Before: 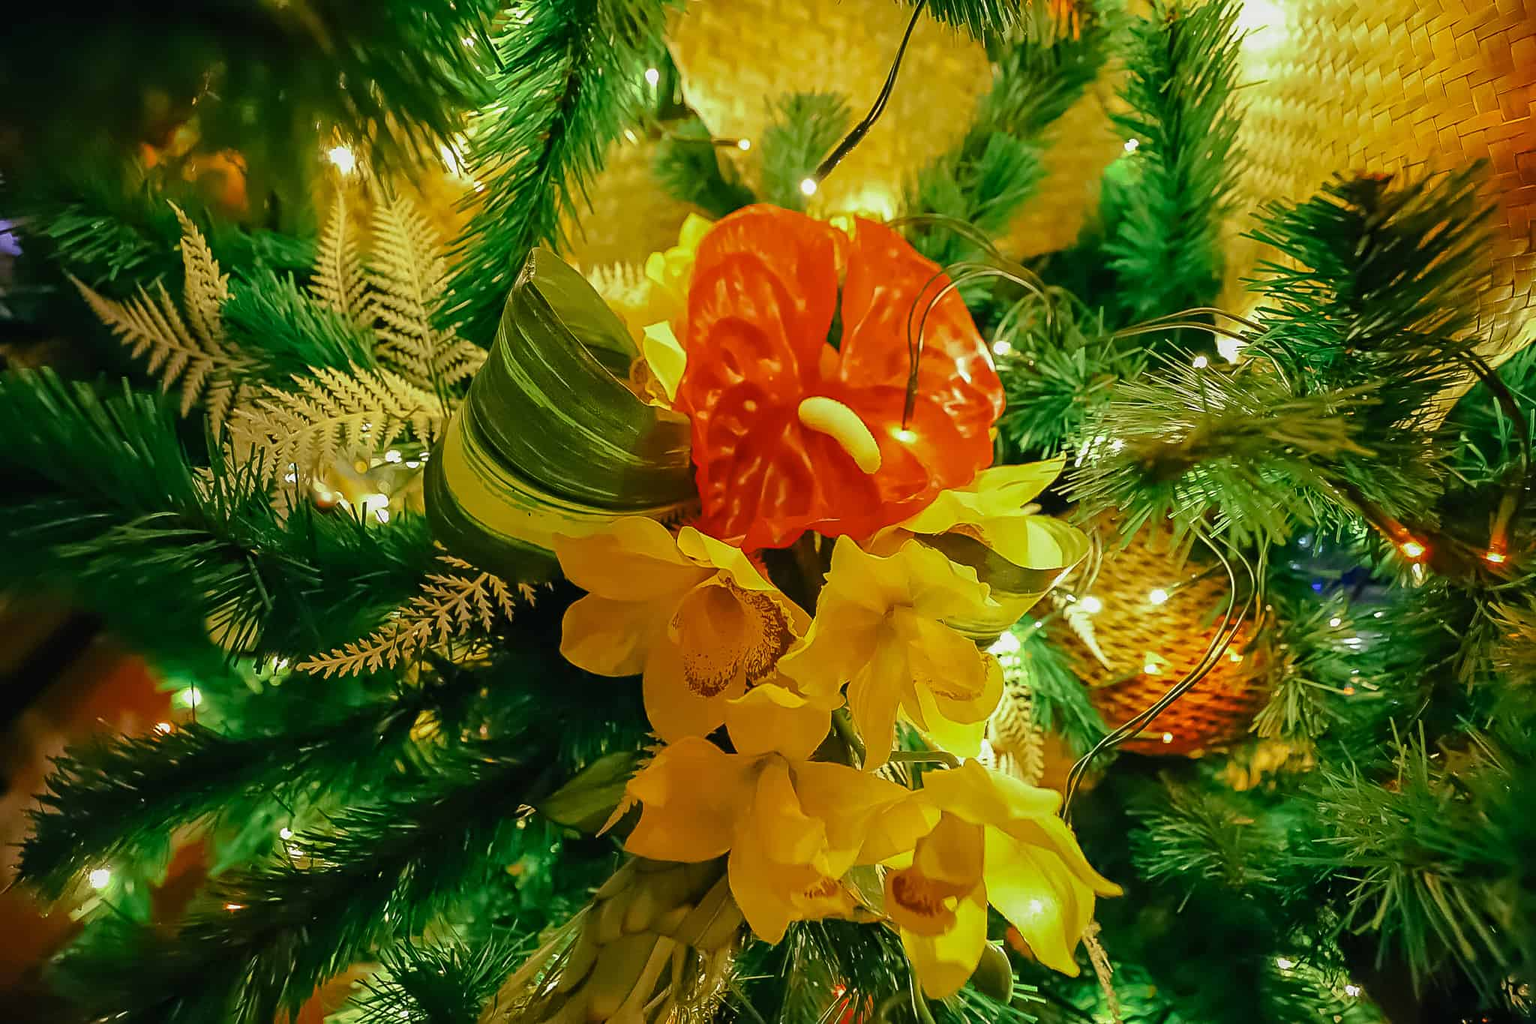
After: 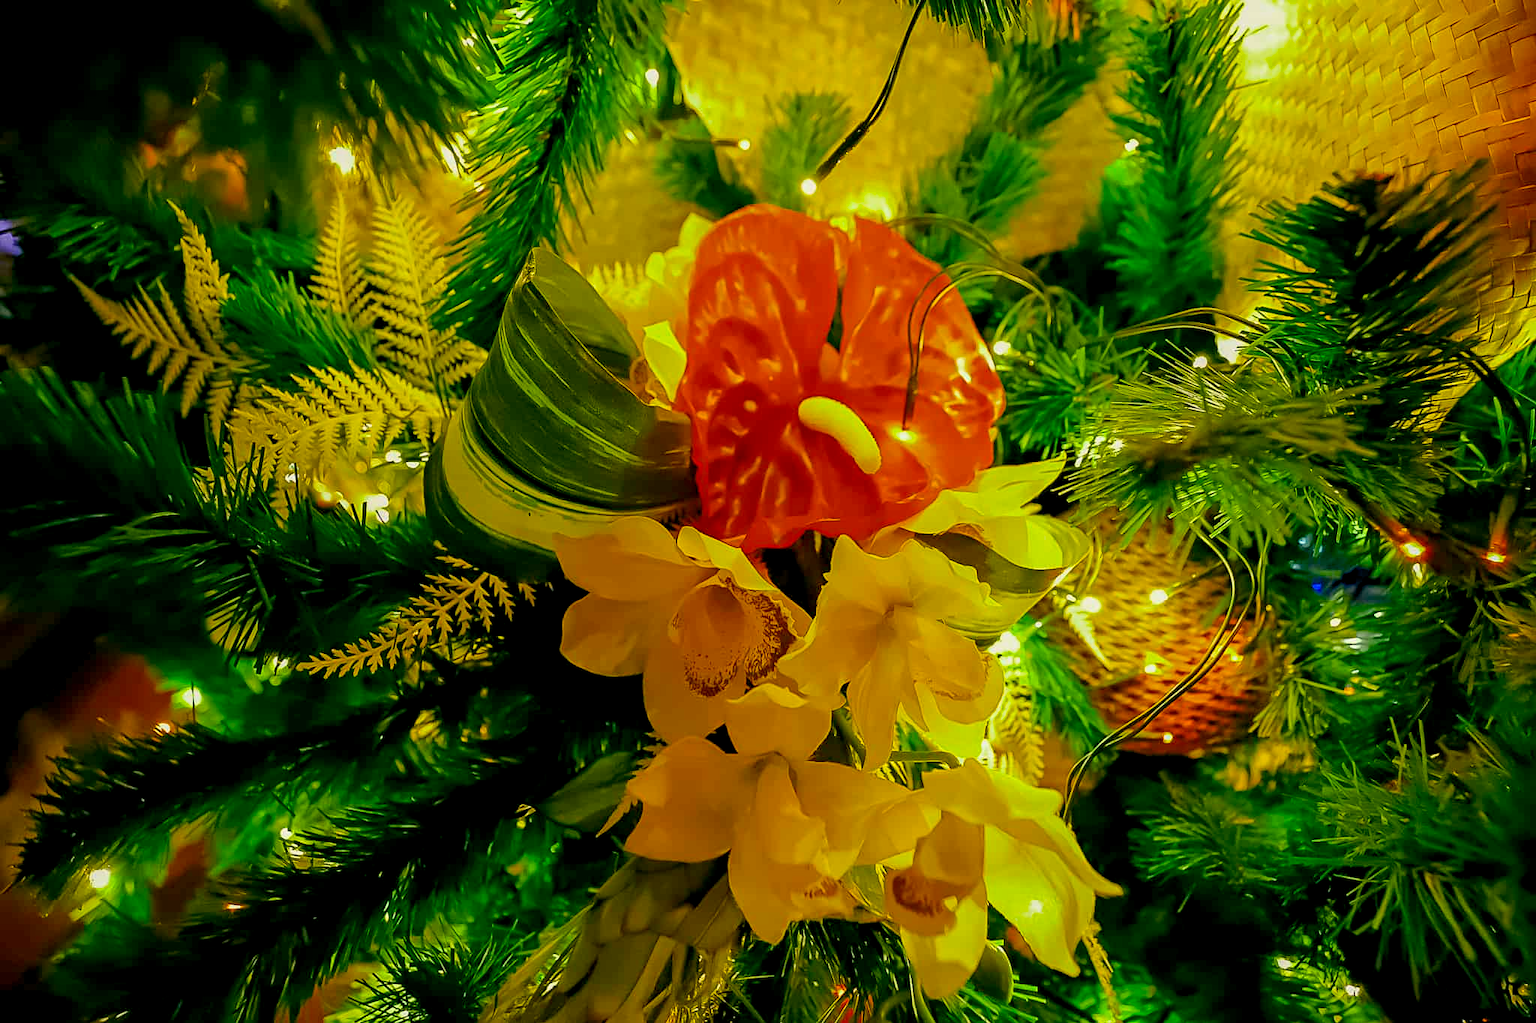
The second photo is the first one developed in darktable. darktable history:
color balance rgb: shadows lift › luminance -9.654%, highlights gain › chroma 2.288%, highlights gain › hue 74.86°, global offset › luminance -0.972%, linear chroma grading › global chroma 14.4%, perceptual saturation grading › global saturation 25.566%, global vibrance 14.599%
color correction: highlights a* -4.41, highlights b* 6.77
